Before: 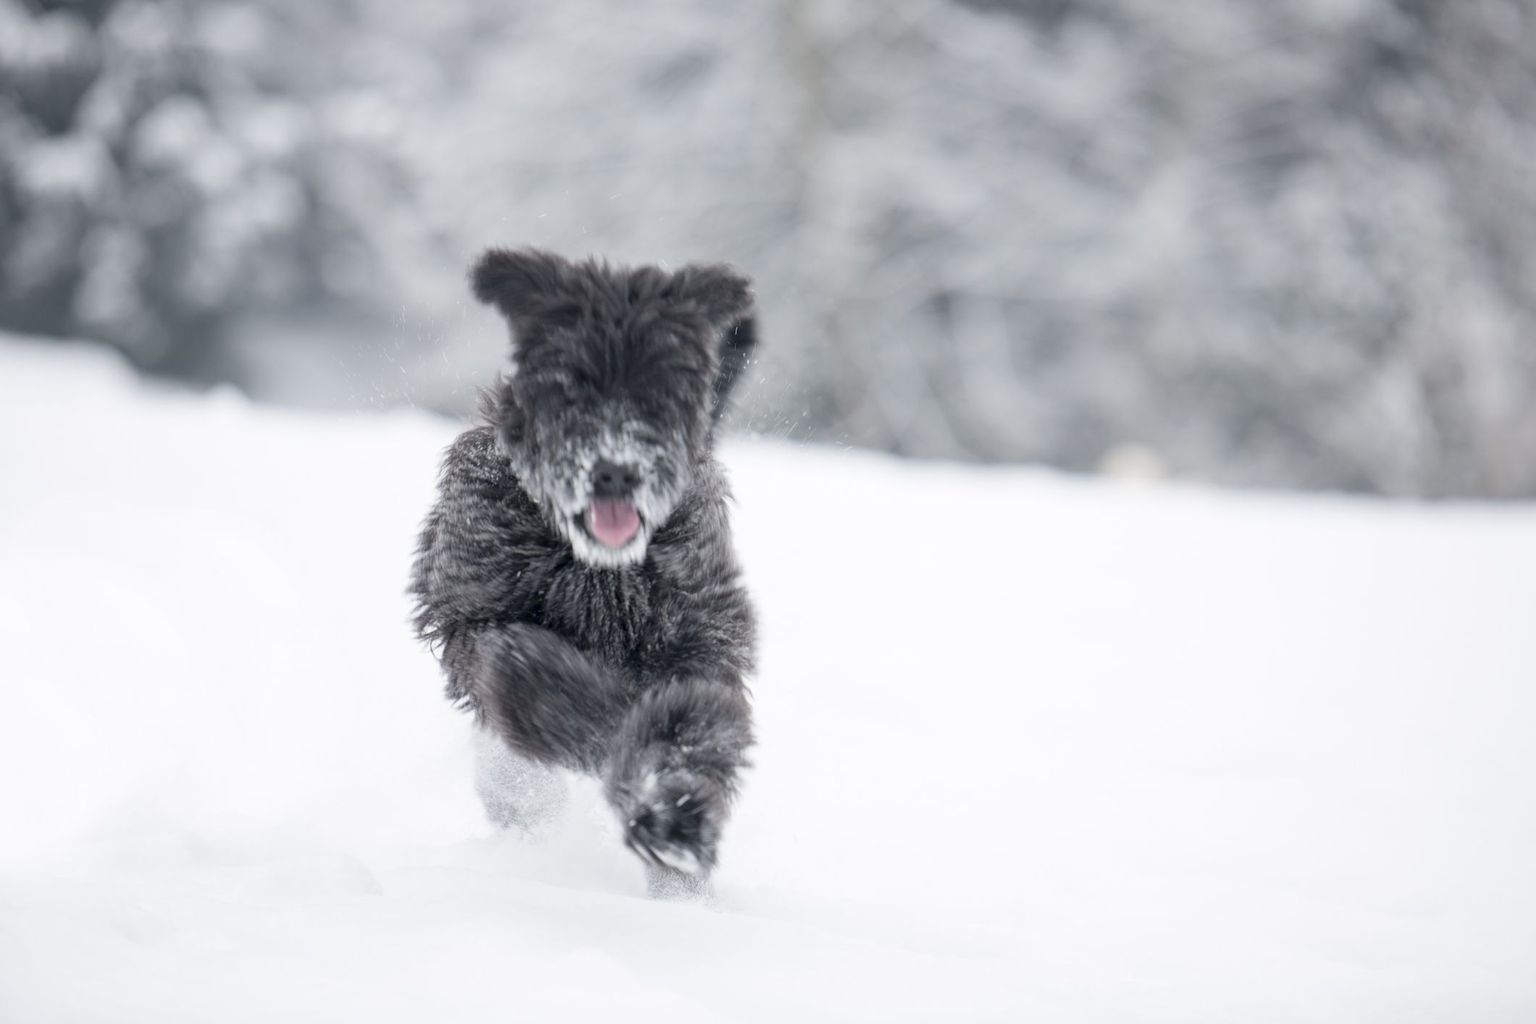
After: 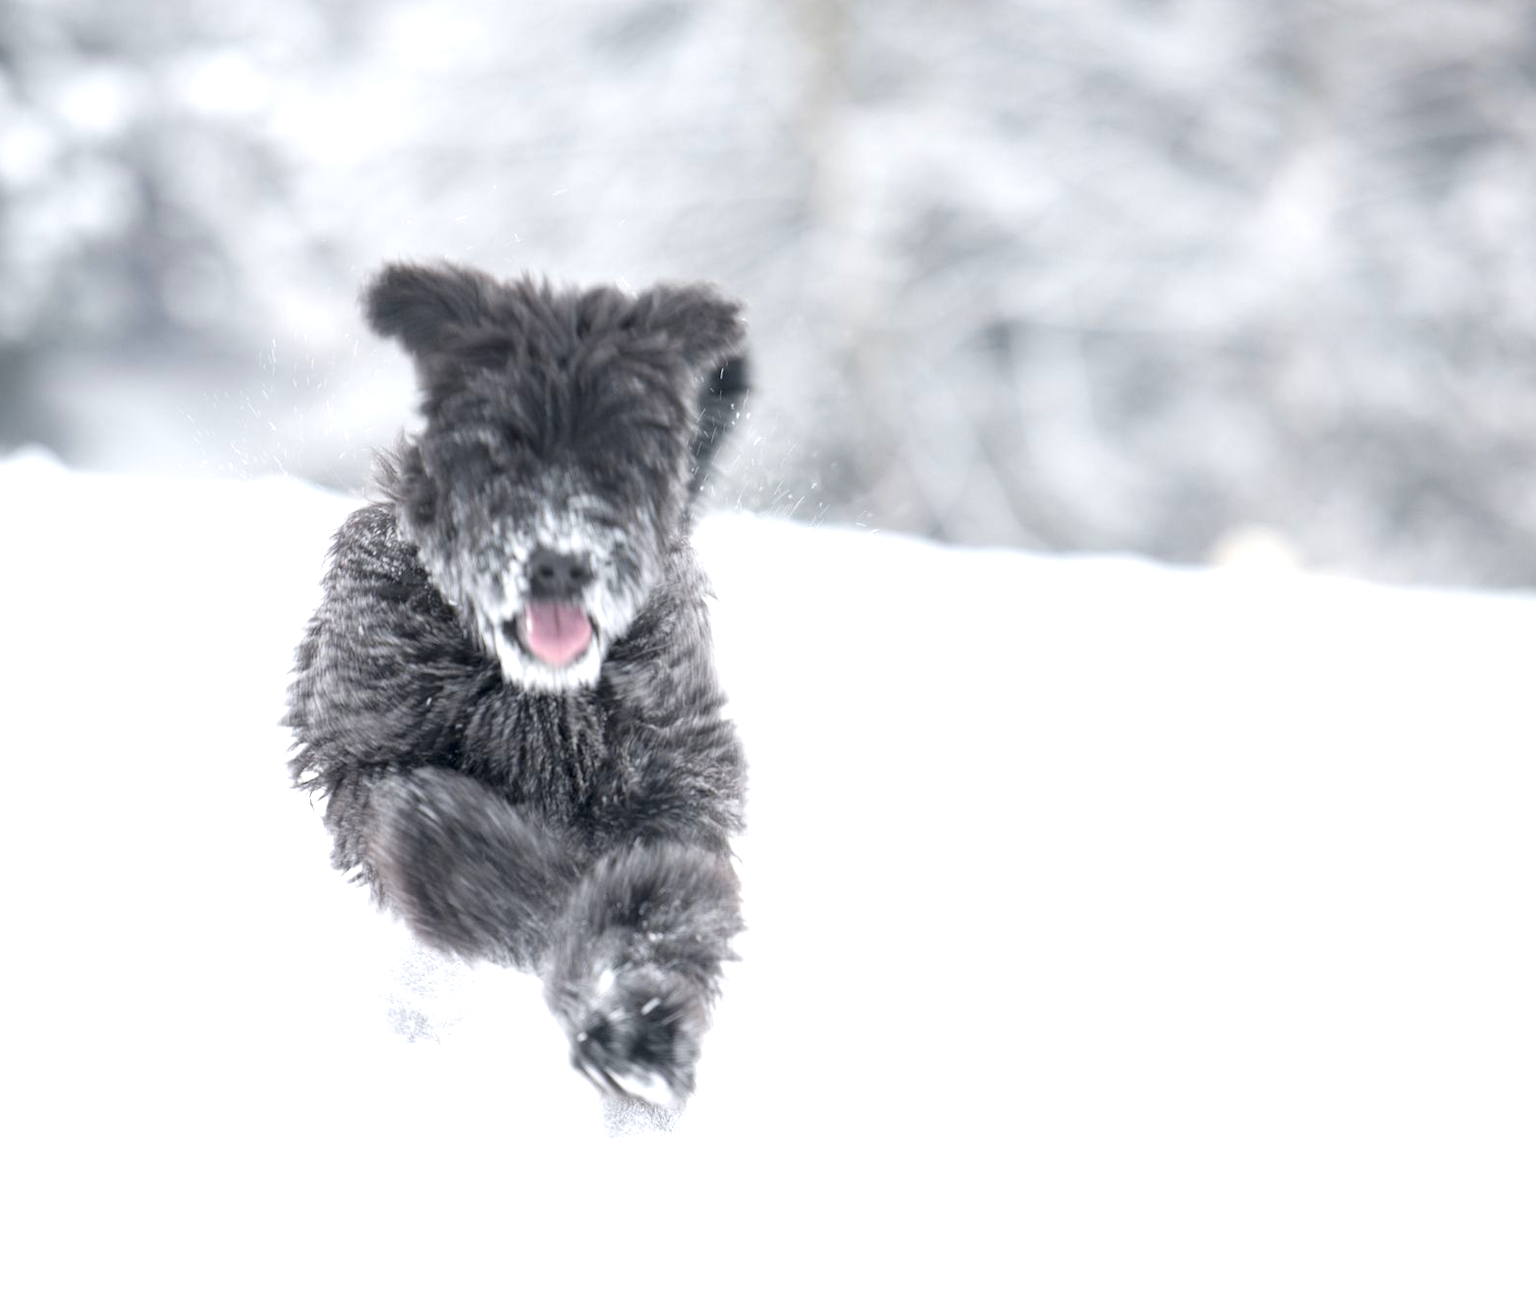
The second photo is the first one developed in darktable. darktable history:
exposure: black level correction 0, exposure 0.7 EV, compensate exposure bias true, compensate highlight preservation false
crop and rotate: left 13.15%, top 5.251%, right 12.609%
